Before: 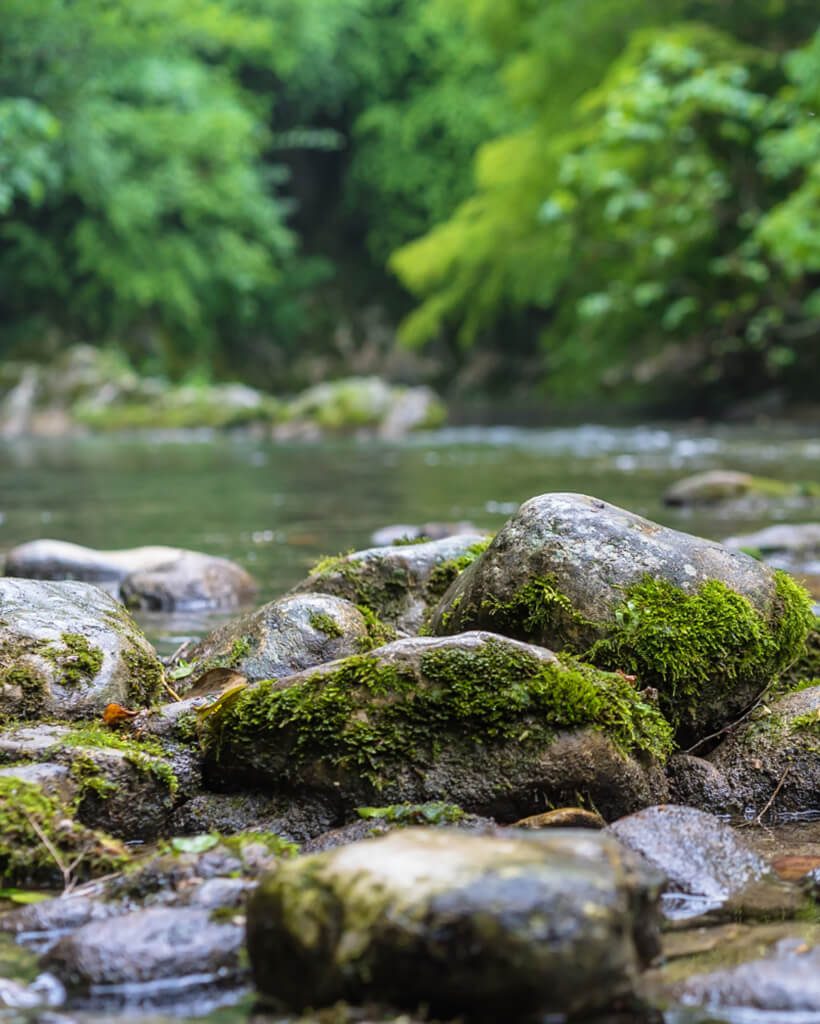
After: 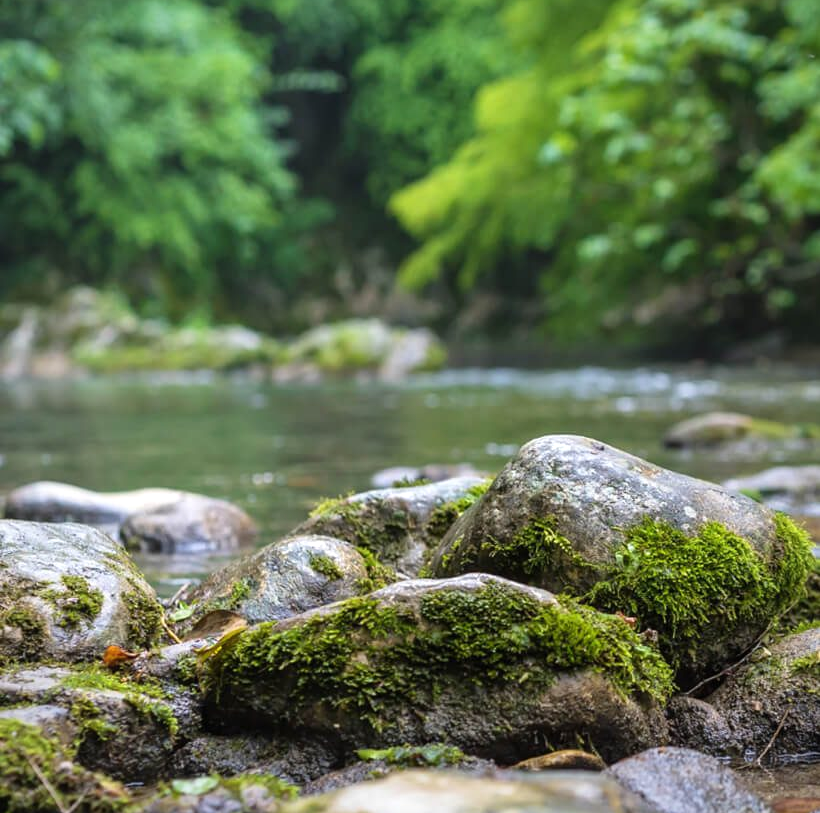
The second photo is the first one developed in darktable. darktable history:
exposure: black level correction 0, exposure 0.199 EV, compensate highlight preservation false
vignetting: fall-off radius 61.23%, brightness -0.299, saturation -0.063
crop and rotate: top 5.665%, bottom 14.905%
